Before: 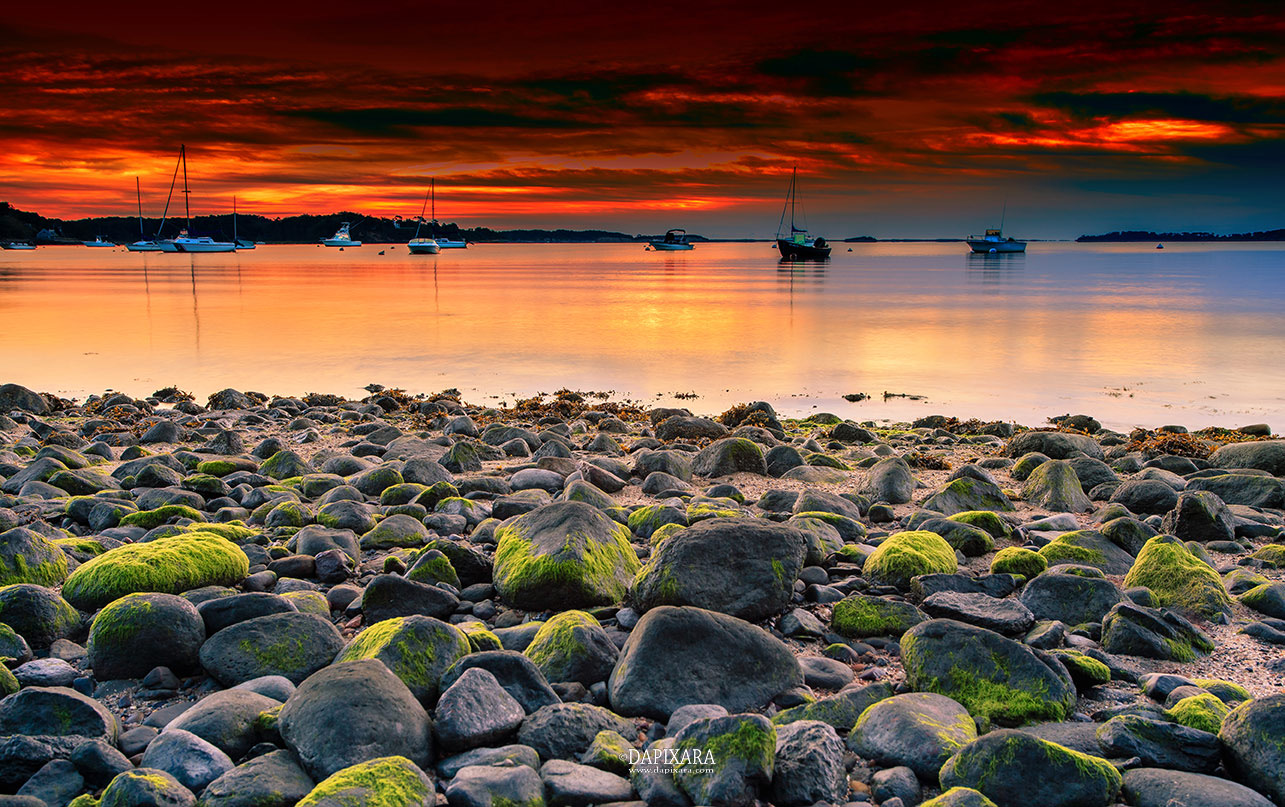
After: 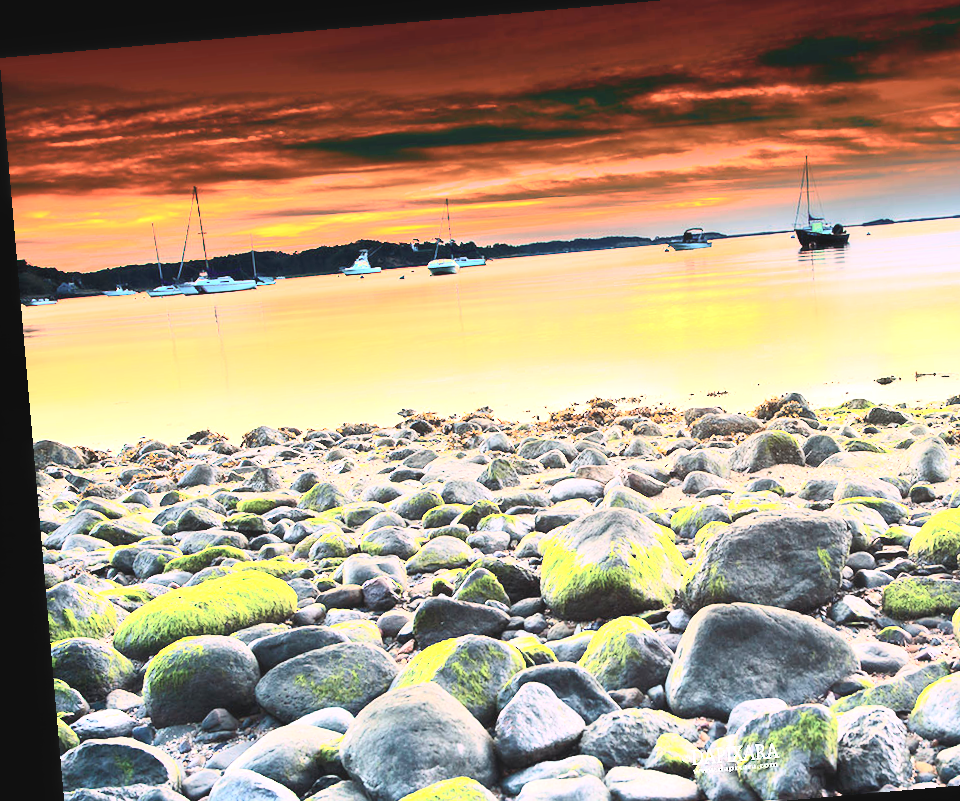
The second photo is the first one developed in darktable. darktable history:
crop: top 5.803%, right 27.864%, bottom 5.804%
rotate and perspective: rotation -4.98°, automatic cropping off
exposure: black level correction 0, exposure 1.5 EV, compensate highlight preservation false
contrast brightness saturation: contrast 0.43, brightness 0.56, saturation -0.19
contrast equalizer: octaves 7, y [[0.502, 0.505, 0.512, 0.529, 0.564, 0.588], [0.5 ×6], [0.502, 0.505, 0.512, 0.529, 0.564, 0.588], [0, 0.001, 0.001, 0.004, 0.008, 0.011], [0, 0.001, 0.001, 0.004, 0.008, 0.011]], mix -1
